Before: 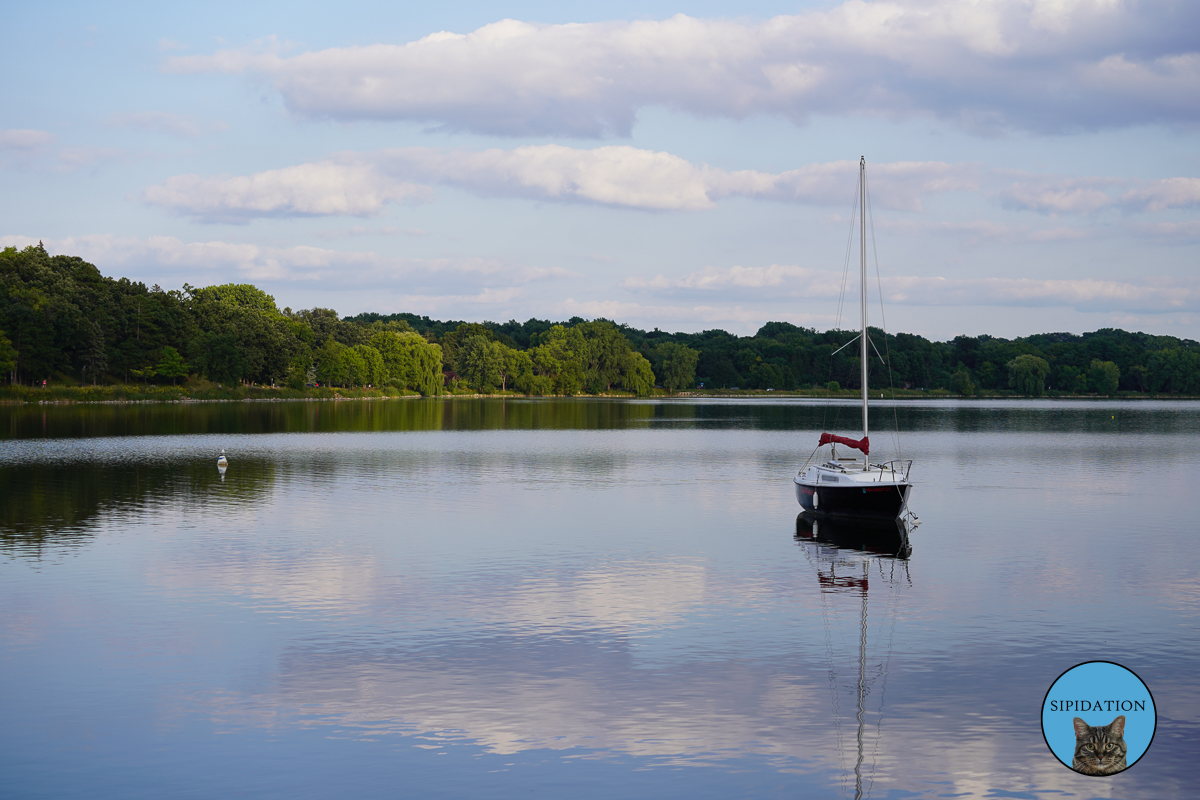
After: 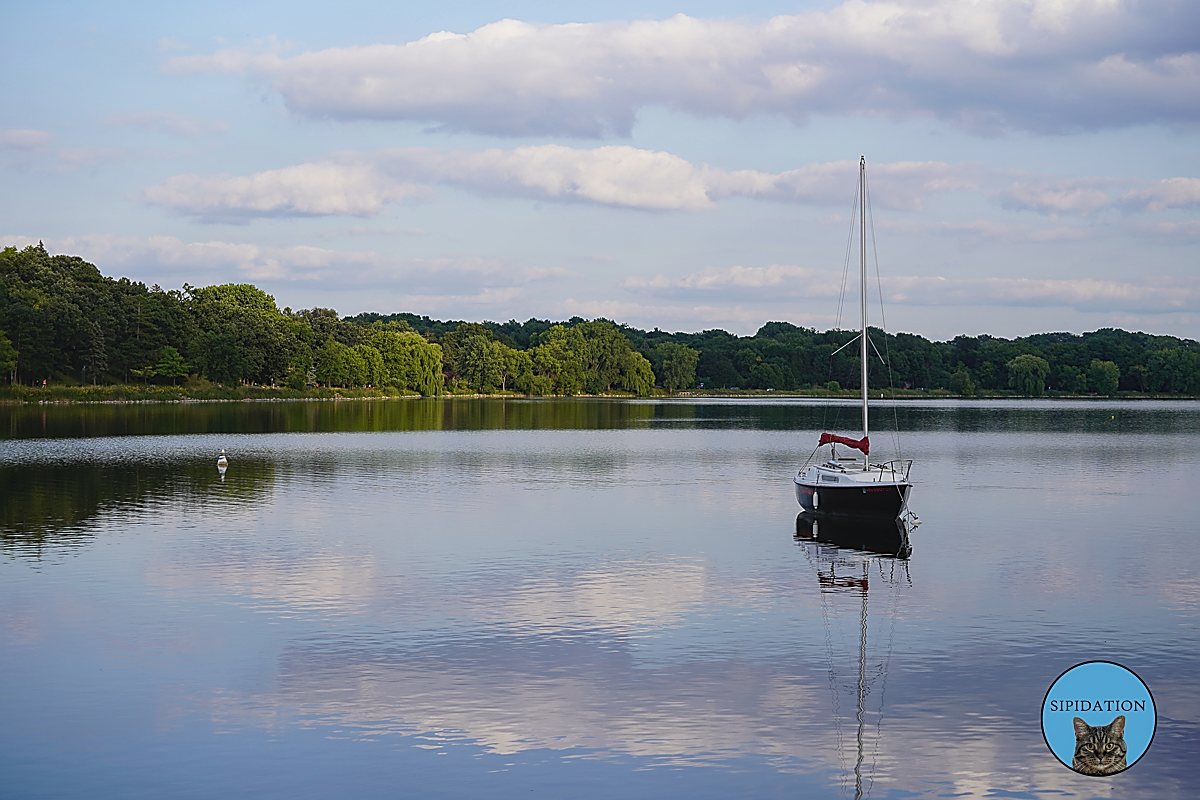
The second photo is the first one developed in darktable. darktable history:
local contrast: detail 110%
color correction: highlights b* 0.029, saturation 0.981
sharpen: radius 1.379, amount 1.249, threshold 0.687
